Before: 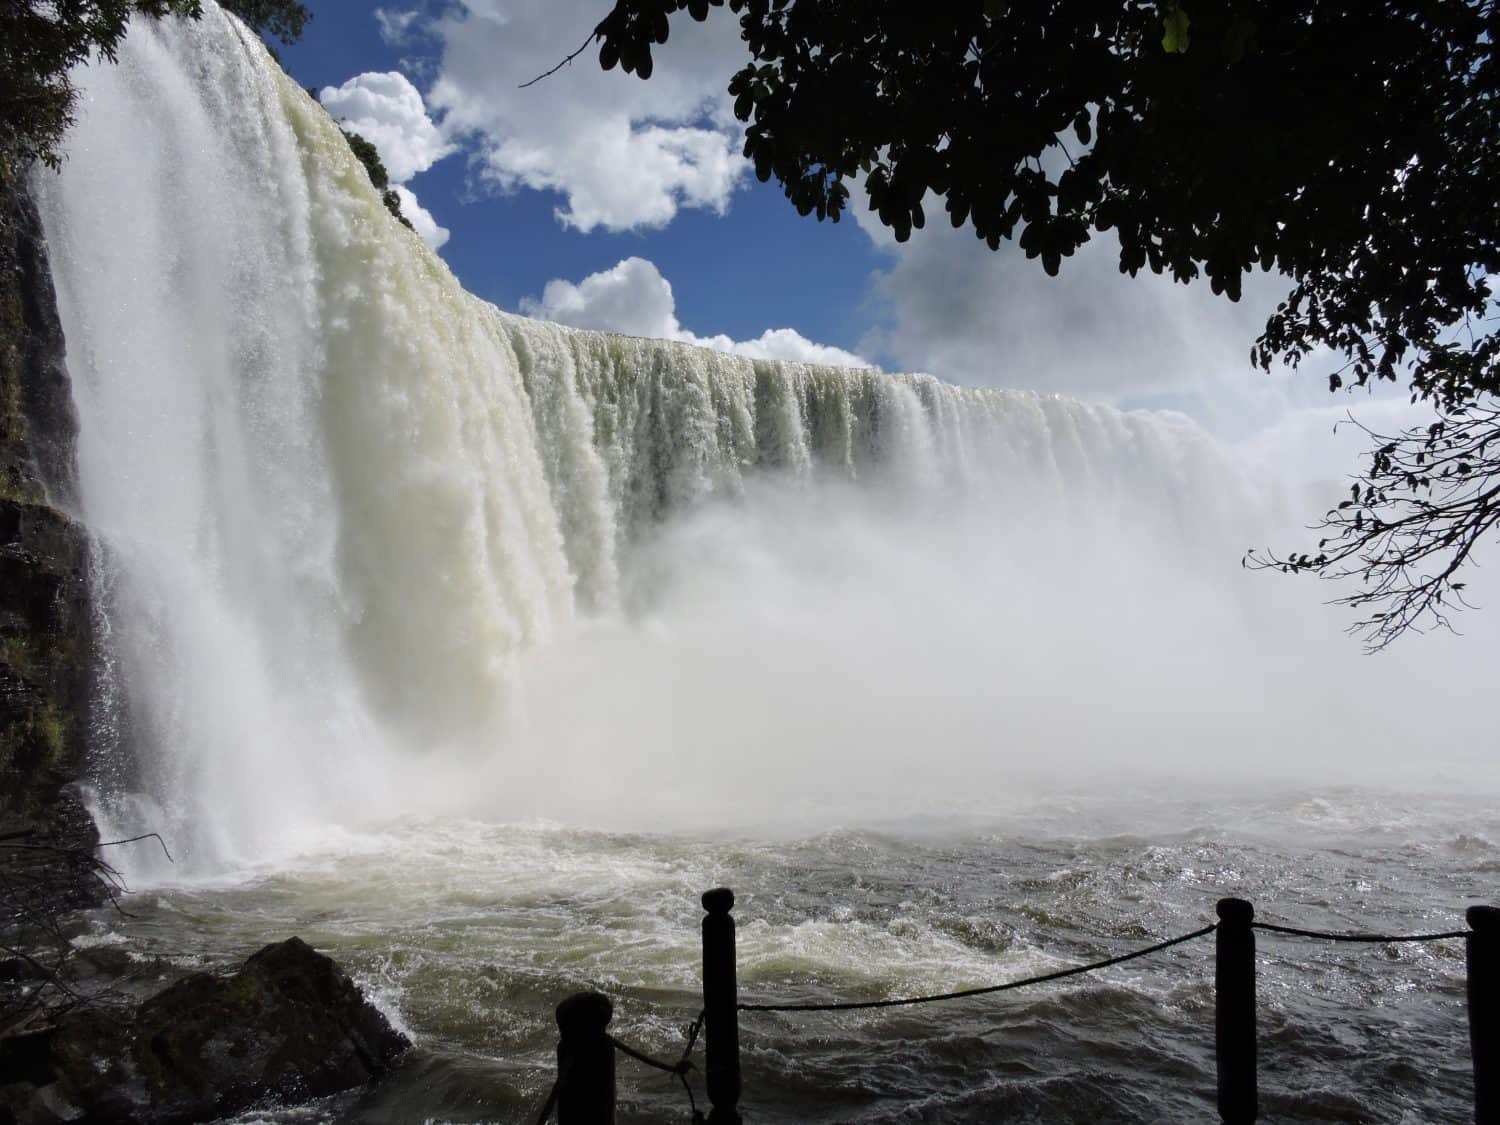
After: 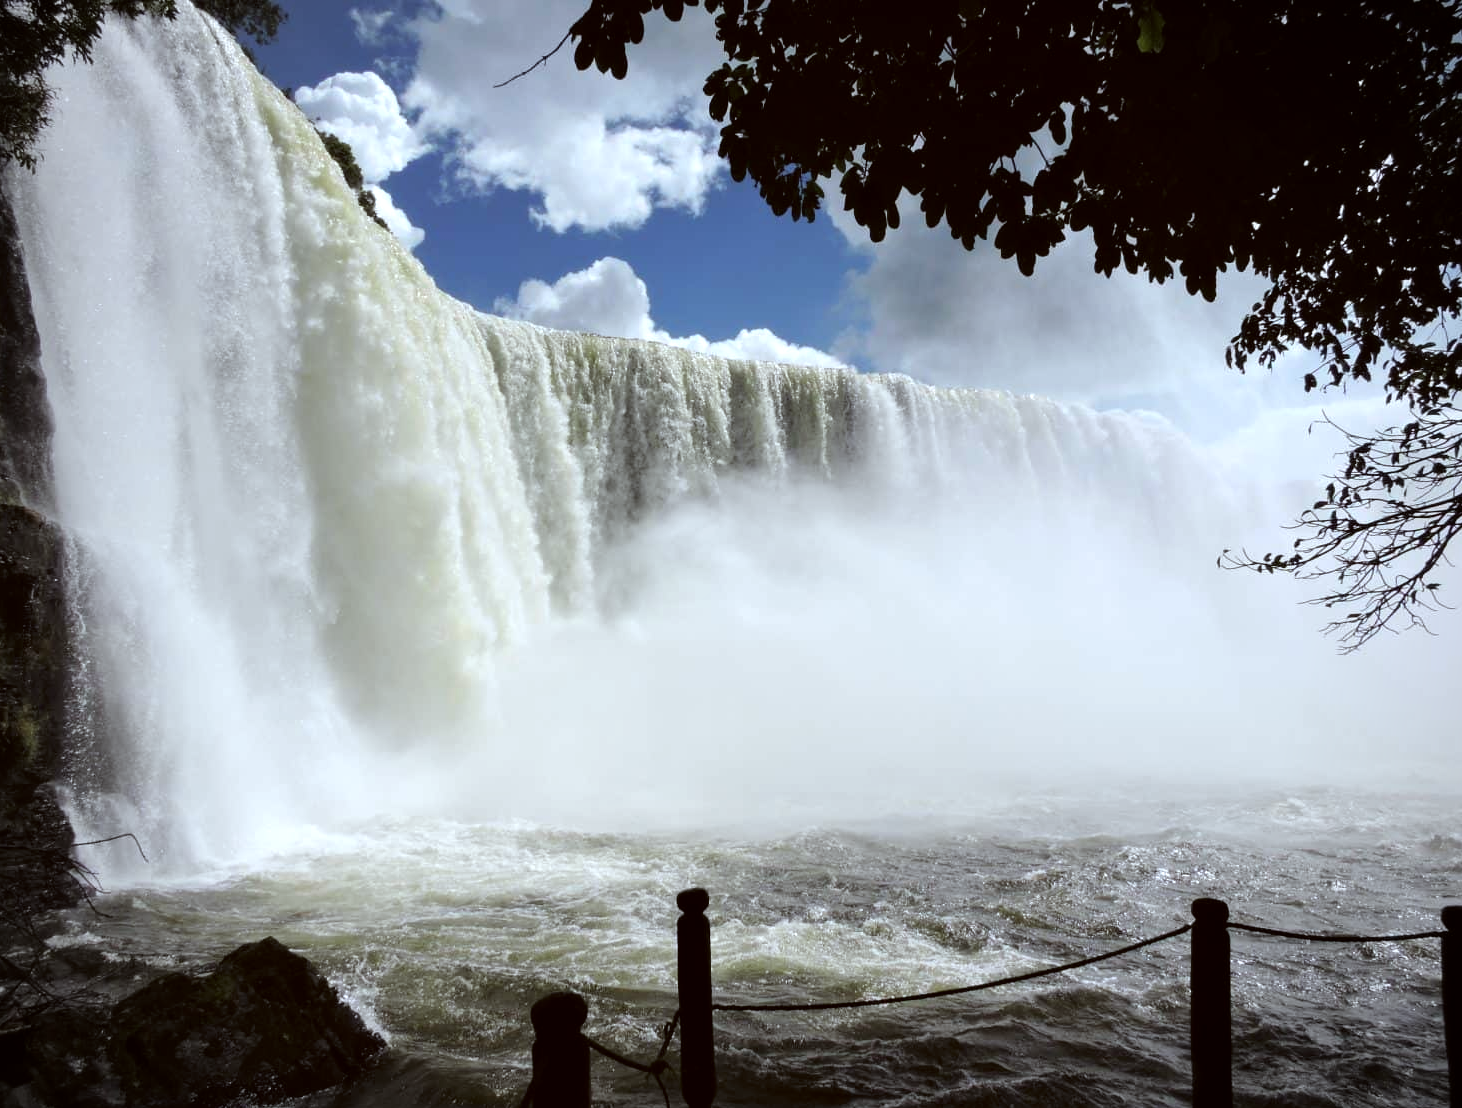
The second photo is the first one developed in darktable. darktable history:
color correction: highlights a* -3.42, highlights b* -6.32, shadows a* 3.26, shadows b* 5.39
tone equalizer: -8 EV -0.41 EV, -7 EV -0.381 EV, -6 EV -0.313 EV, -5 EV -0.213 EV, -3 EV 0.23 EV, -2 EV 0.338 EV, -1 EV 0.387 EV, +0 EV 0.41 EV
crop and rotate: left 1.759%, right 0.733%, bottom 1.486%
vignetting: fall-off radius 61.18%
